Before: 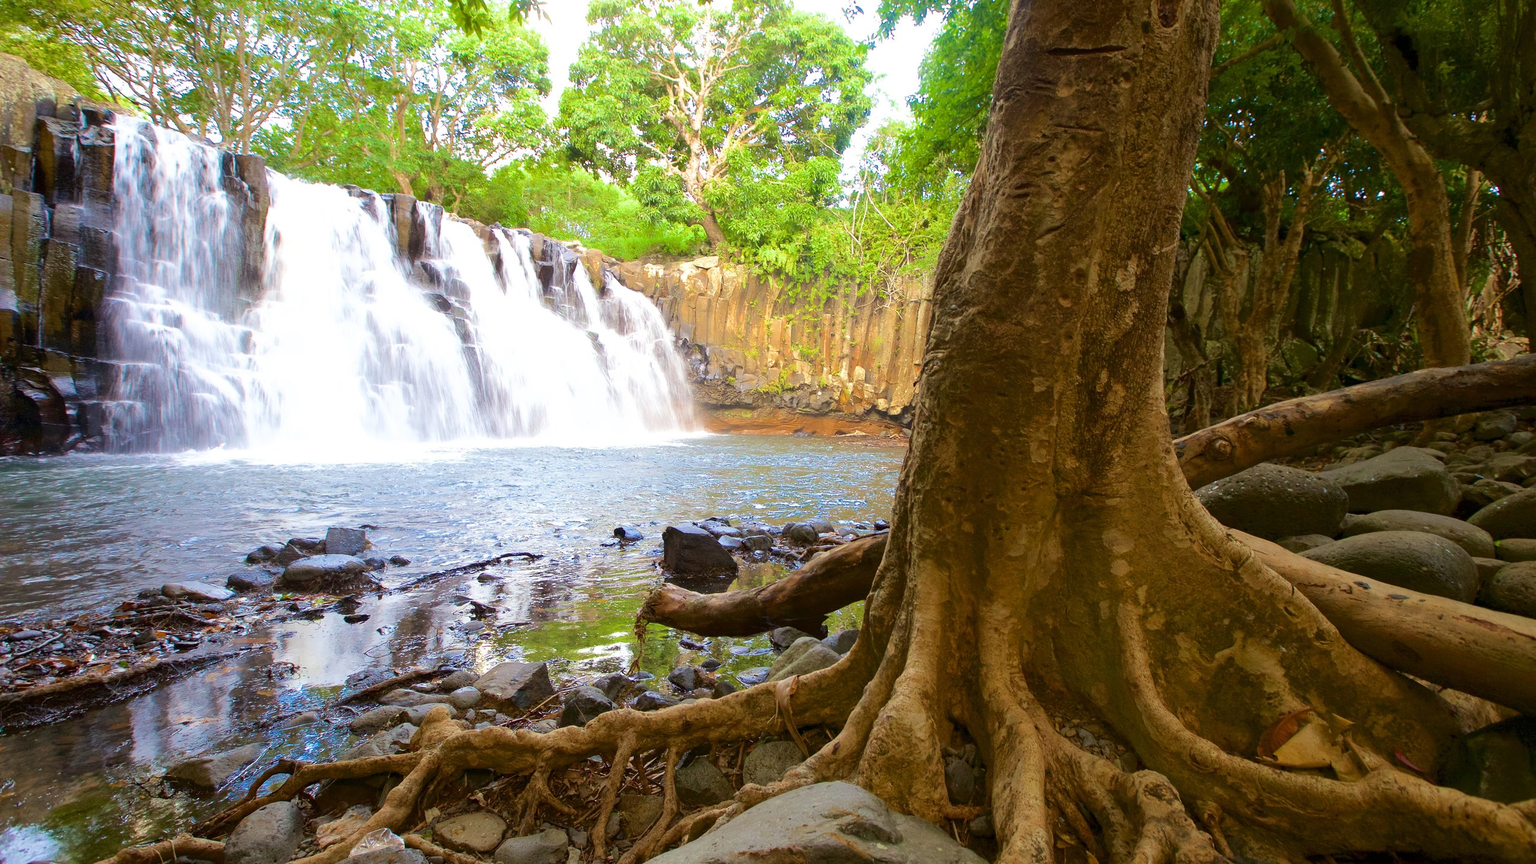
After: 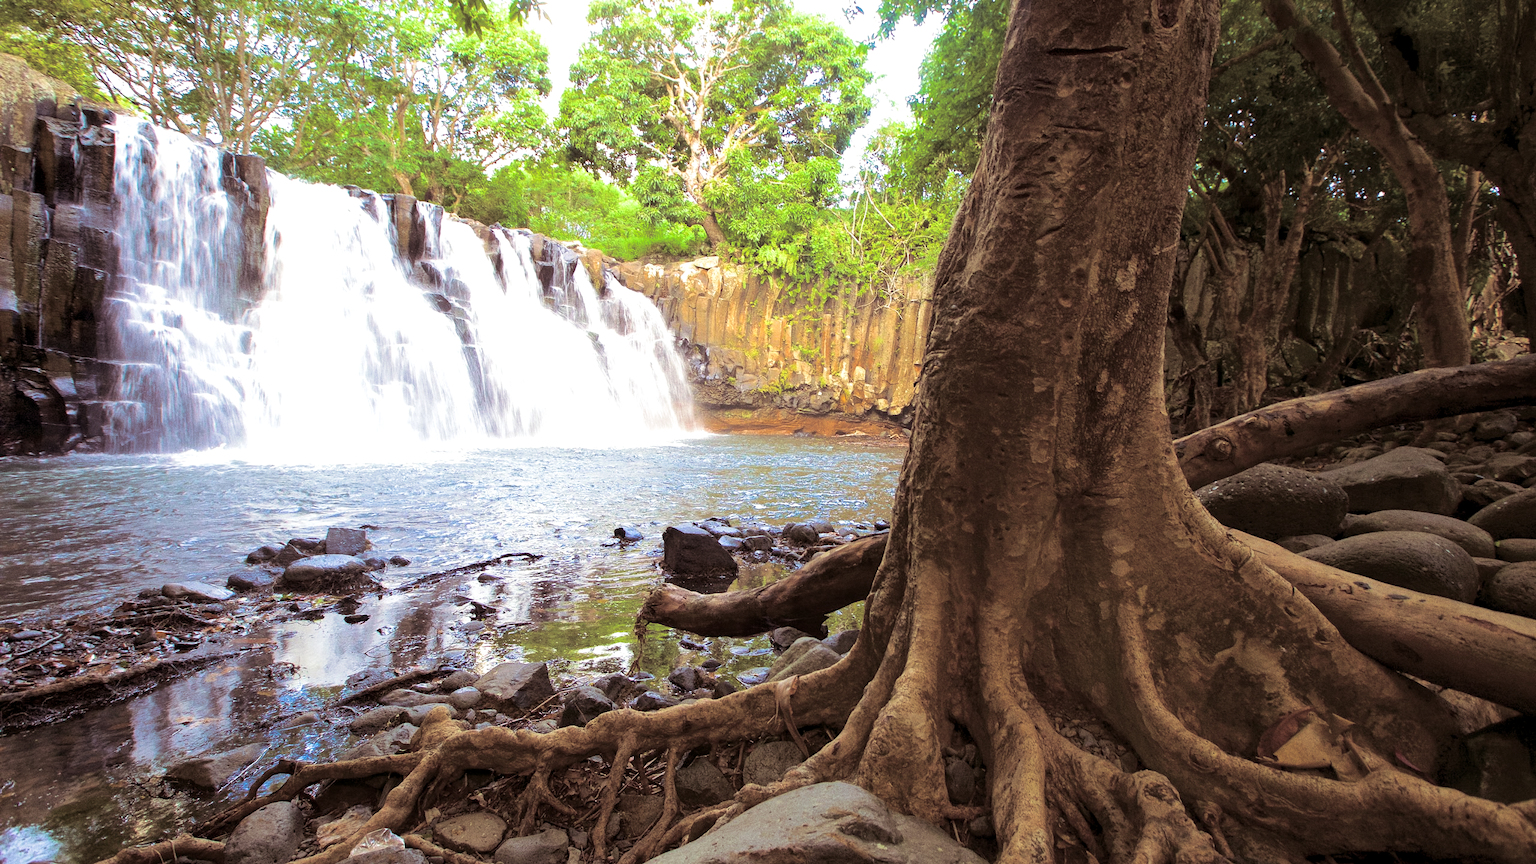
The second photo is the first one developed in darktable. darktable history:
local contrast: highlights 100%, shadows 100%, detail 120%, midtone range 0.2
grain: coarseness 0.09 ISO
exposure: exposure 0.127 EV, compensate highlight preservation false
split-toning: shadows › saturation 0.24, highlights › hue 54°, highlights › saturation 0.24
